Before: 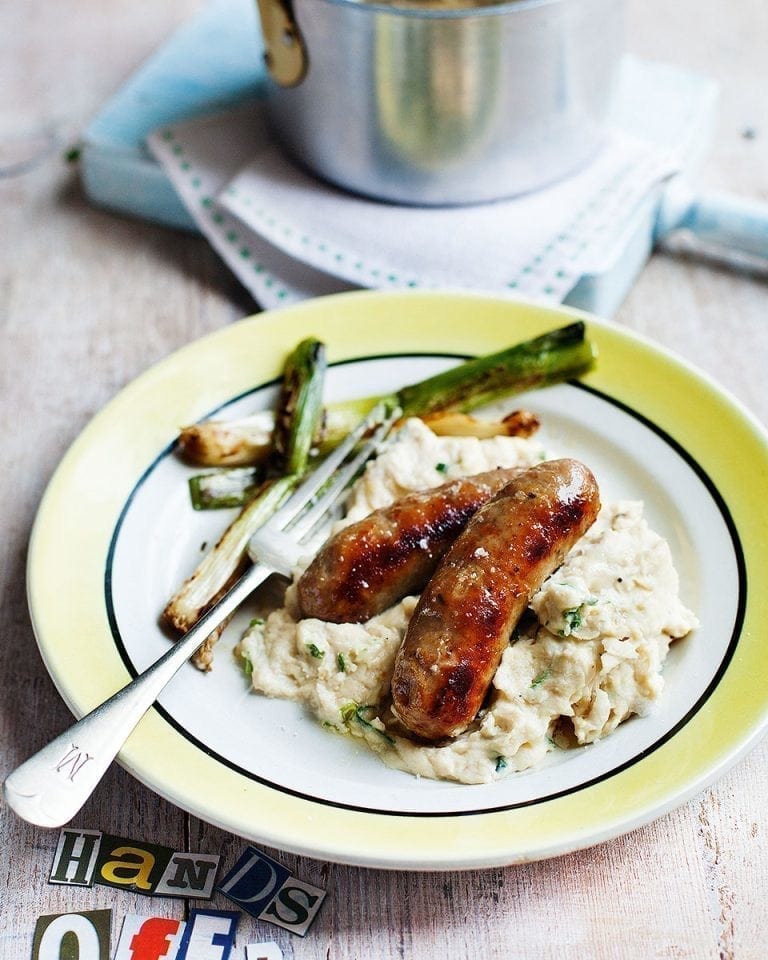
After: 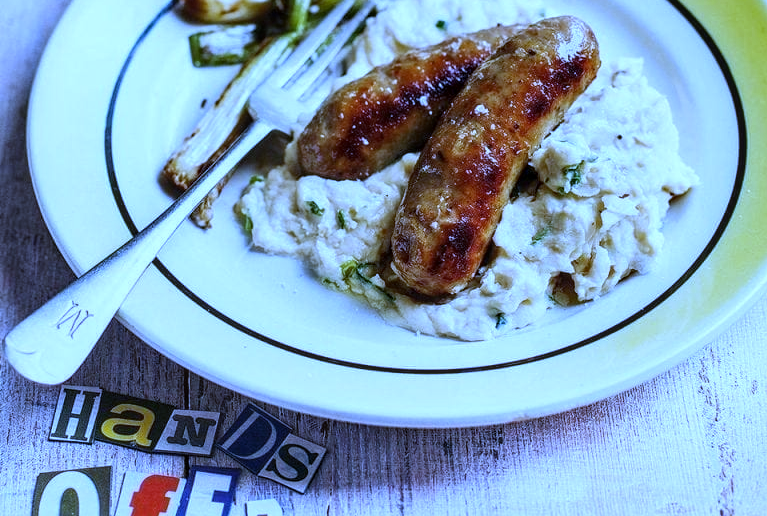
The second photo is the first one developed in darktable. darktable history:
local contrast: on, module defaults
crop and rotate: top 46.237%
white balance: red 0.766, blue 1.537
